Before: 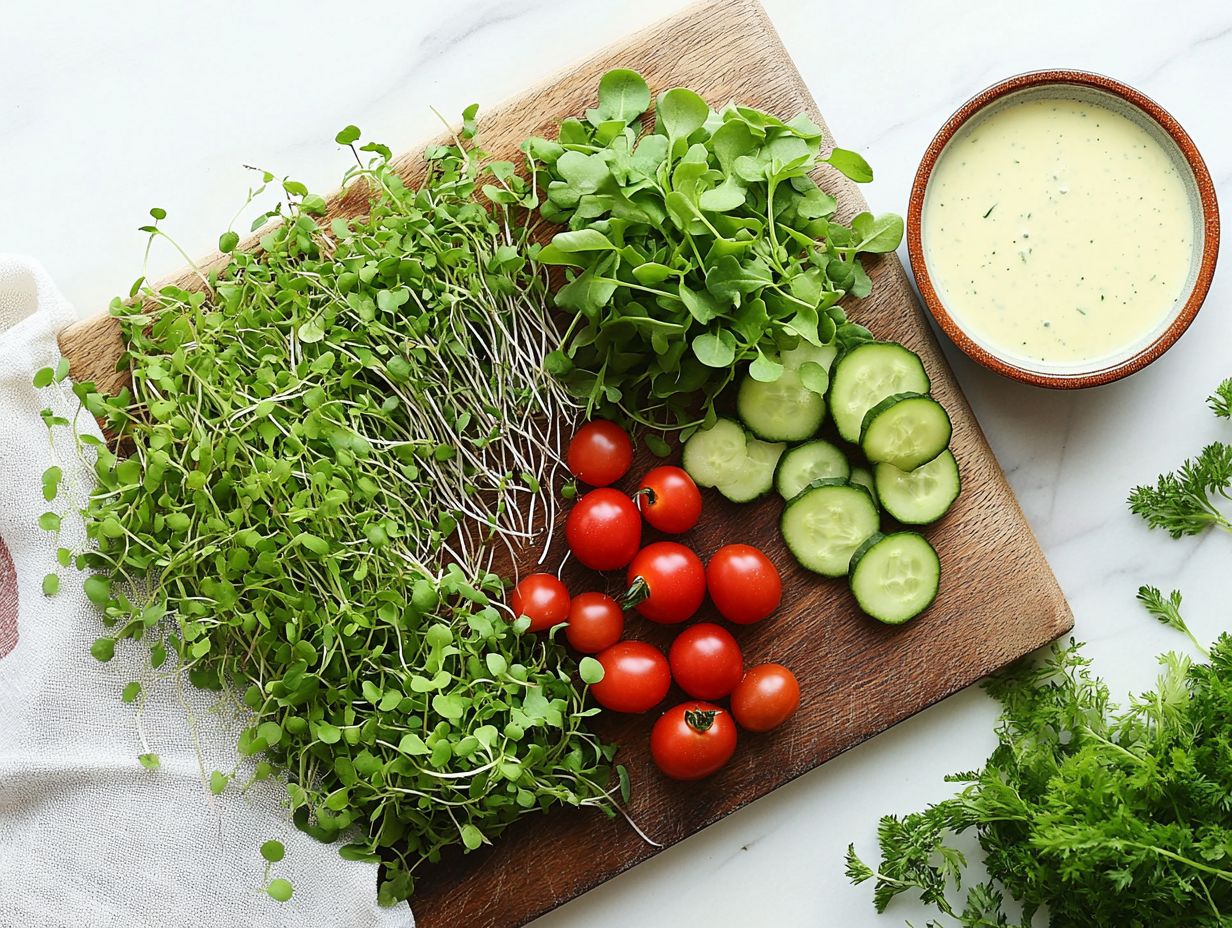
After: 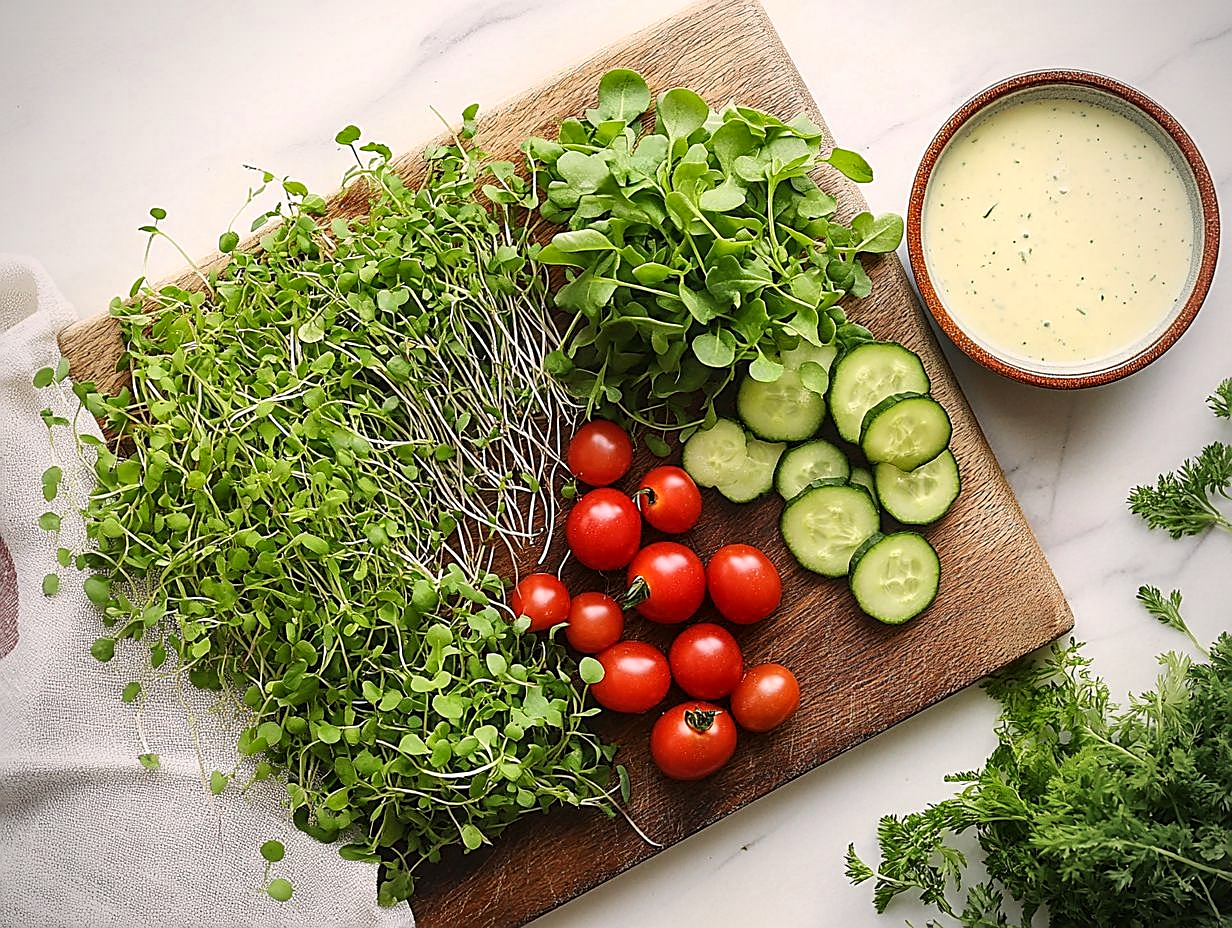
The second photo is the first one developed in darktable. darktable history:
vignetting: on, module defaults
local contrast: on, module defaults
color correction: highlights a* 5.81, highlights b* 4.84
sharpen: amount 0.75
